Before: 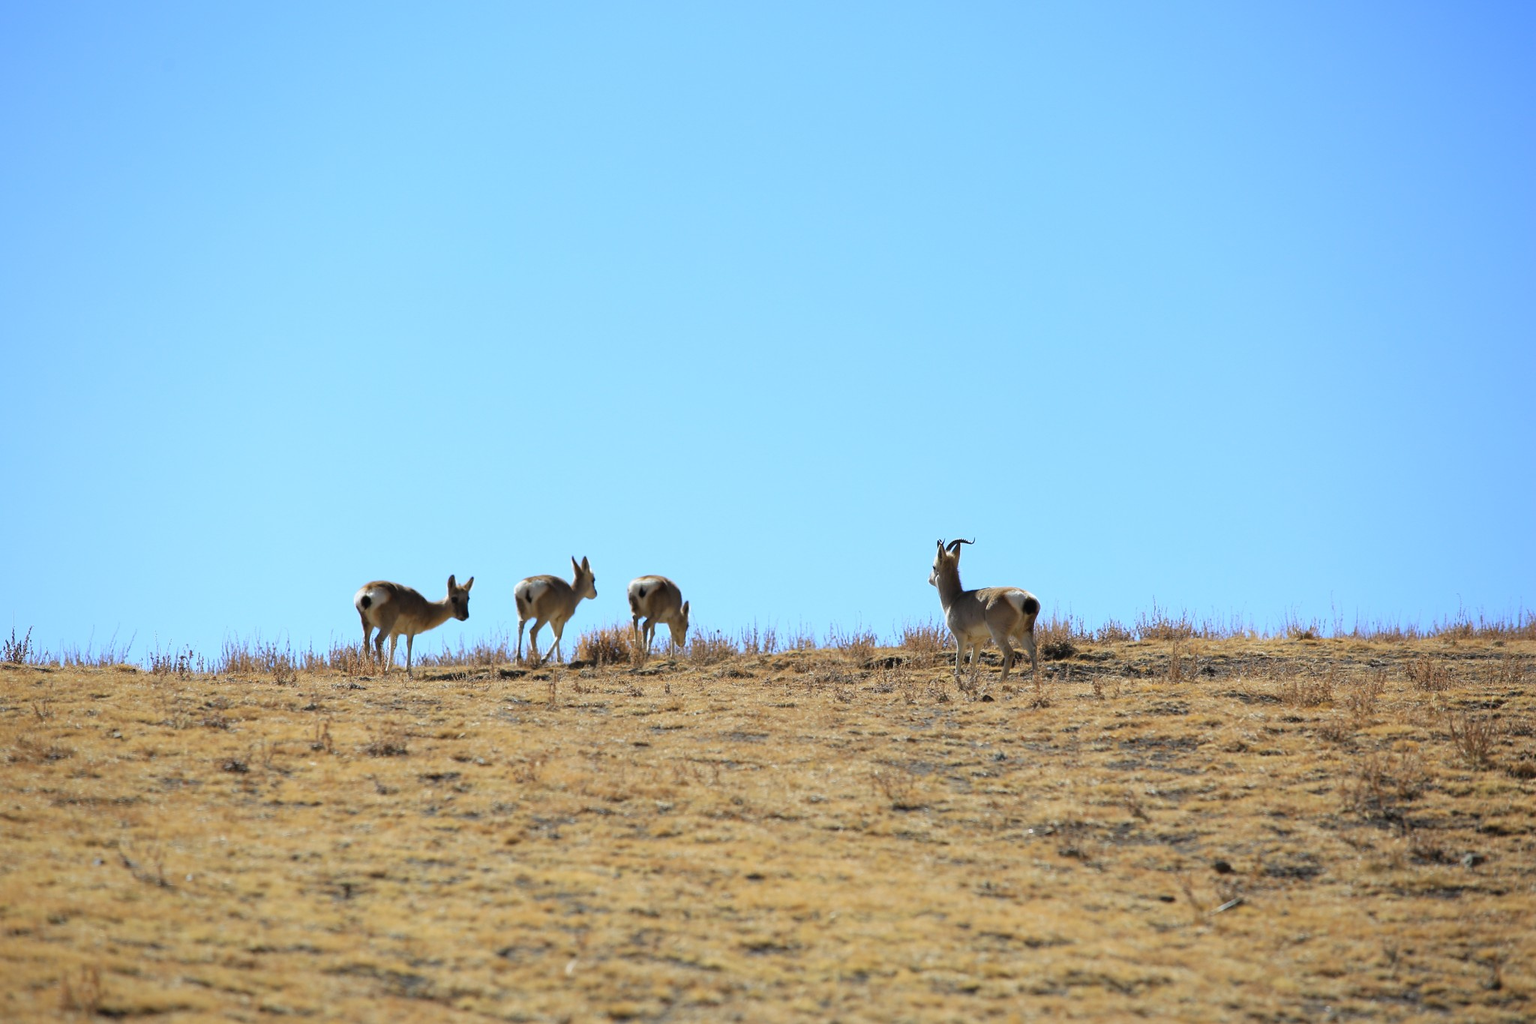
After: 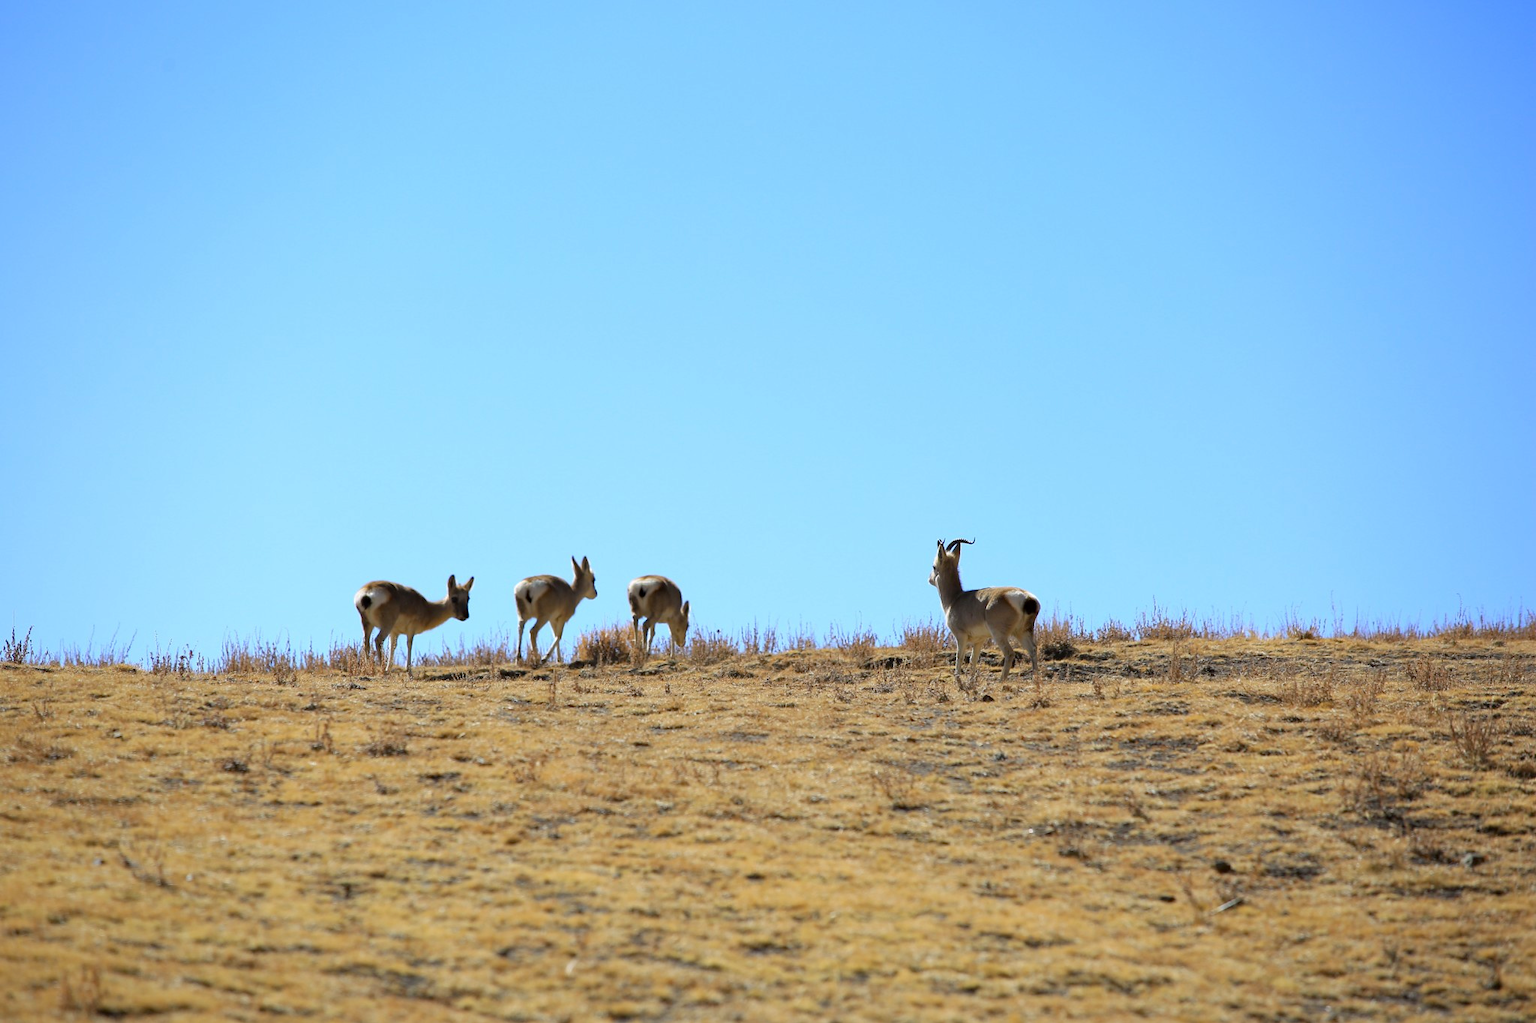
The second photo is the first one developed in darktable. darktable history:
white balance: red 1, blue 1
haze removal: compatibility mode true, adaptive false
